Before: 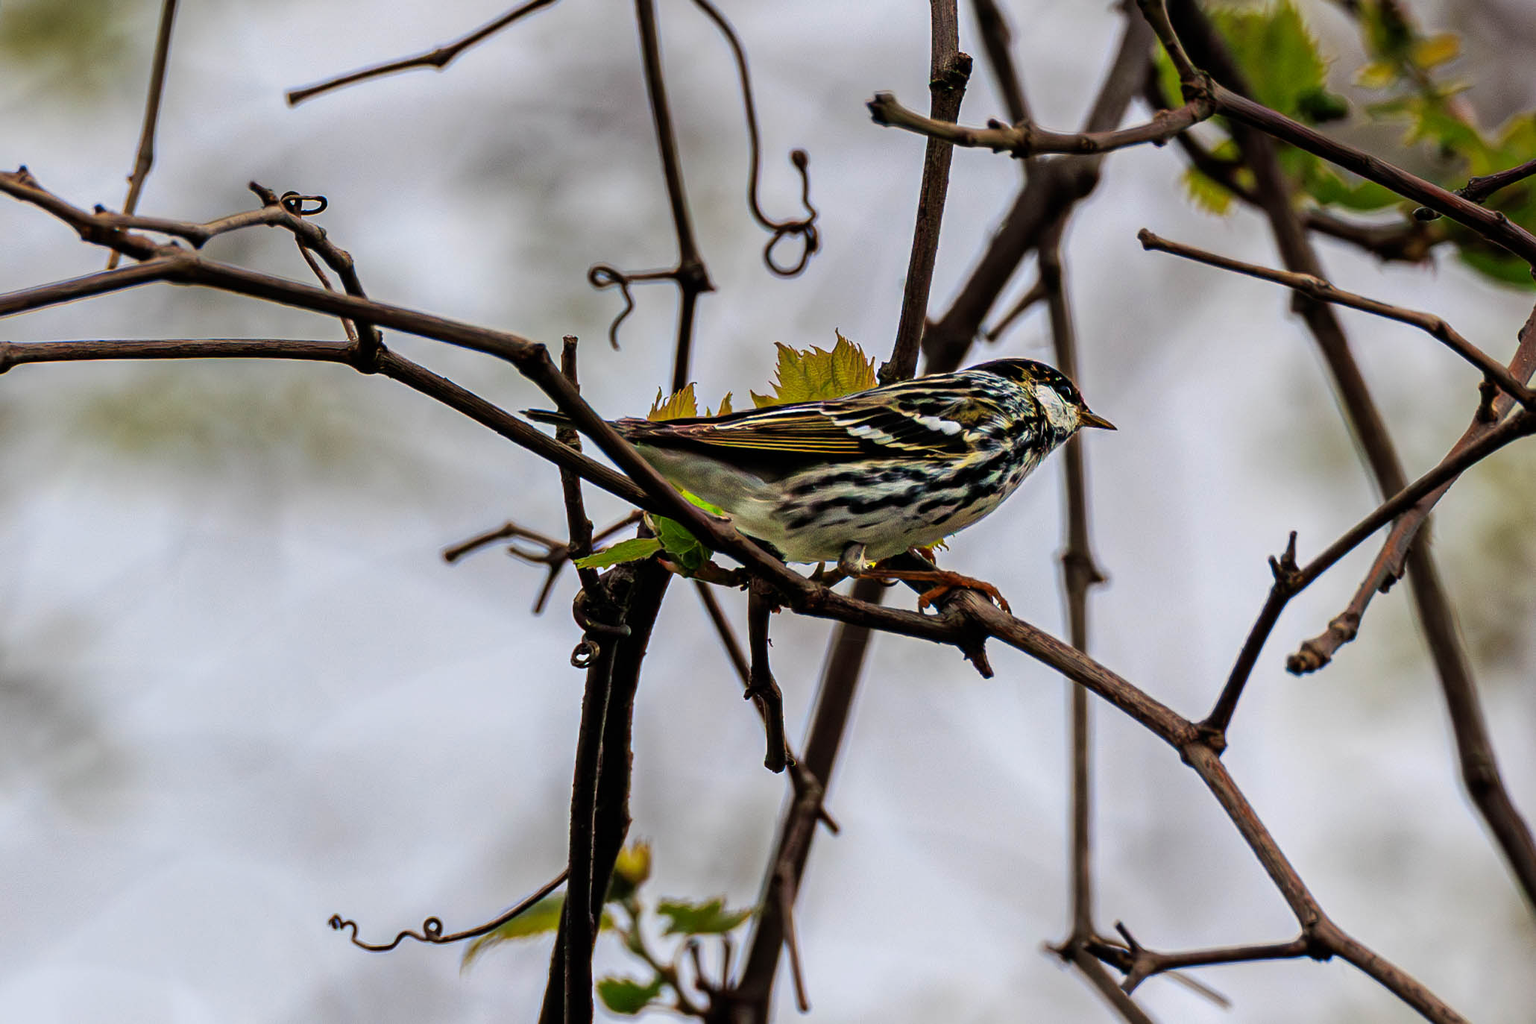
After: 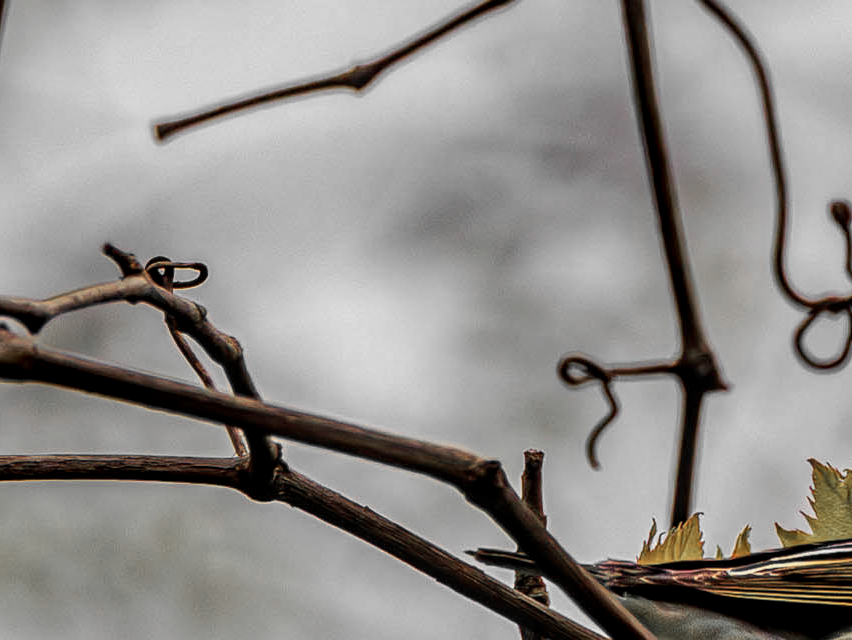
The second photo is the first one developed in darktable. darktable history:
color zones: curves: ch0 [(0, 0.447) (0.184, 0.543) (0.323, 0.476) (0.429, 0.445) (0.571, 0.443) (0.714, 0.451) (0.857, 0.452) (1, 0.447)]; ch1 [(0, 0.464) (0.176, 0.46) (0.287, 0.177) (0.429, 0.002) (0.571, 0) (0.714, 0) (0.857, 0) (1, 0.464)]
crop and rotate: left 11.22%, top 0.056%, right 47.391%, bottom 53.284%
local contrast: detail 130%
